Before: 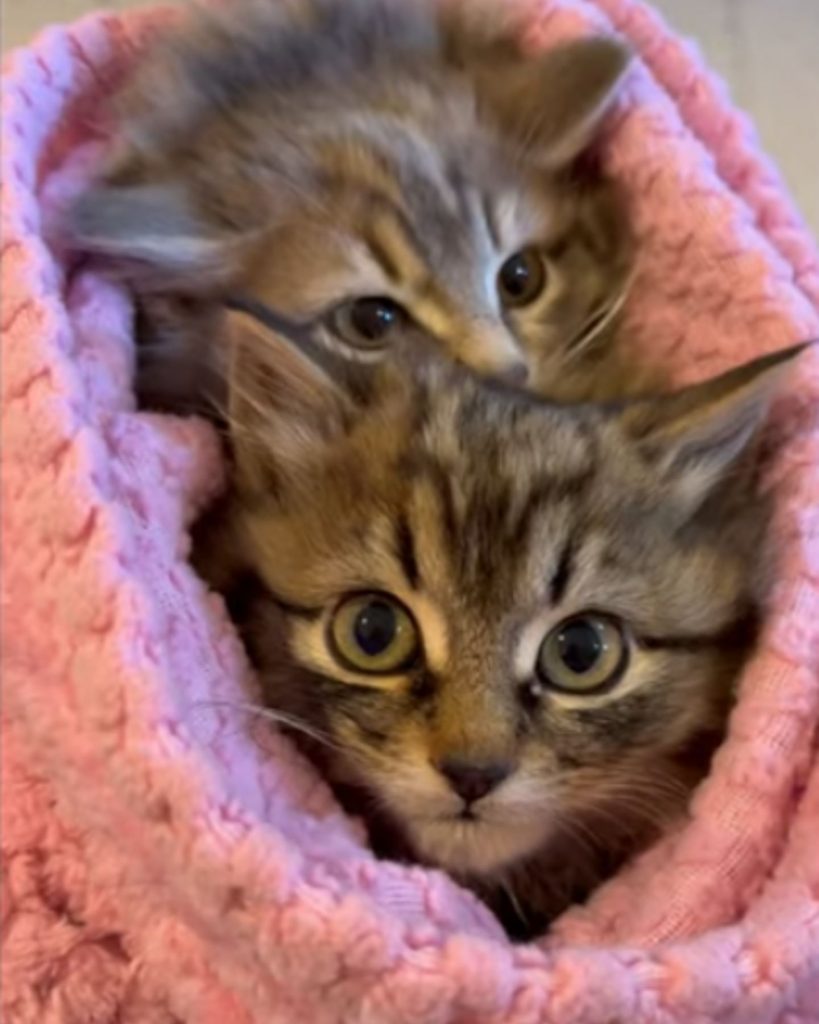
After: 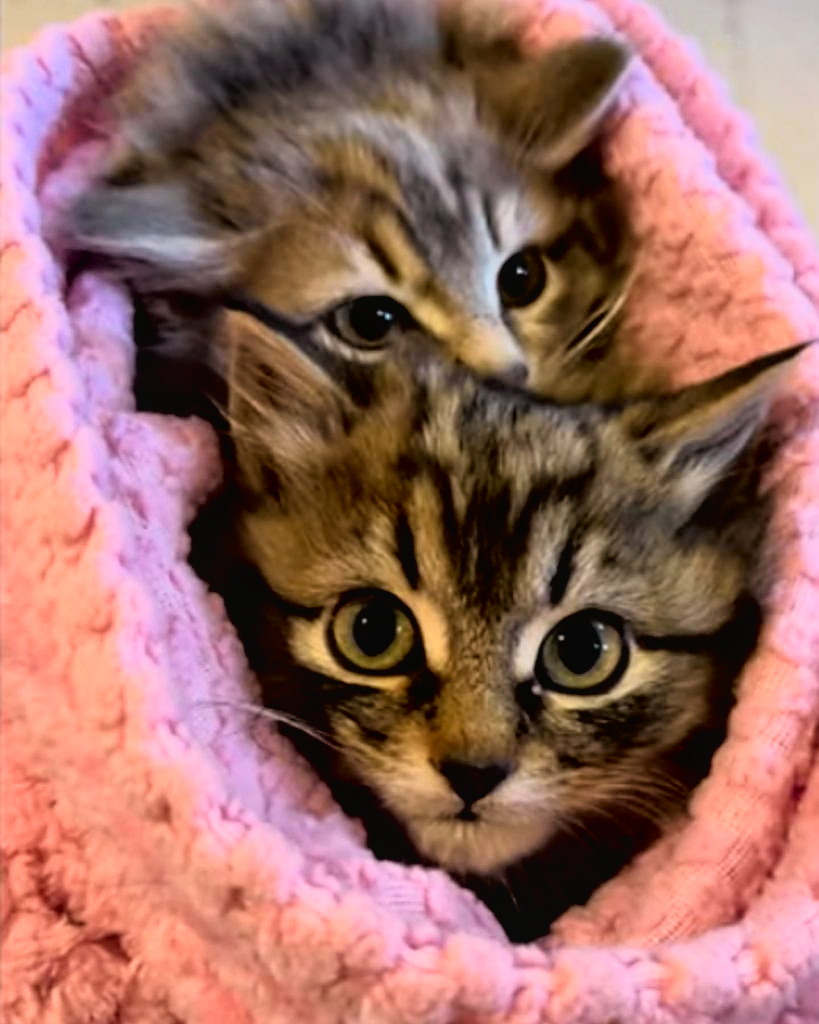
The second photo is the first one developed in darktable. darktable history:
sharpen: on, module defaults
tone equalizer: on, module defaults
tone curve: curves: ch0 [(0, 0.024) (0.031, 0.027) (0.113, 0.069) (0.198, 0.18) (0.304, 0.303) (0.441, 0.462) (0.557, 0.6) (0.711, 0.79) (0.812, 0.878) (0.927, 0.935) (1, 0.963)]; ch1 [(0, 0) (0.222, 0.2) (0.343, 0.325) (0.45, 0.441) (0.502, 0.501) (0.527, 0.534) (0.55, 0.561) (0.632, 0.656) (0.735, 0.754) (1, 1)]; ch2 [(0, 0) (0.249, 0.222) (0.352, 0.348) (0.424, 0.439) (0.476, 0.482) (0.499, 0.501) (0.517, 0.516) (0.532, 0.544) (0.558, 0.585) (0.596, 0.629) (0.726, 0.745) (0.82, 0.796) (0.998, 0.928)], color space Lab, independent channels, preserve colors none
local contrast: highlights 101%, shadows 97%, detail 119%, midtone range 0.2
filmic rgb: black relative exposure -7.5 EV, white relative exposure 5 EV, hardness 3.3, contrast 1.3, color science v6 (2022)
